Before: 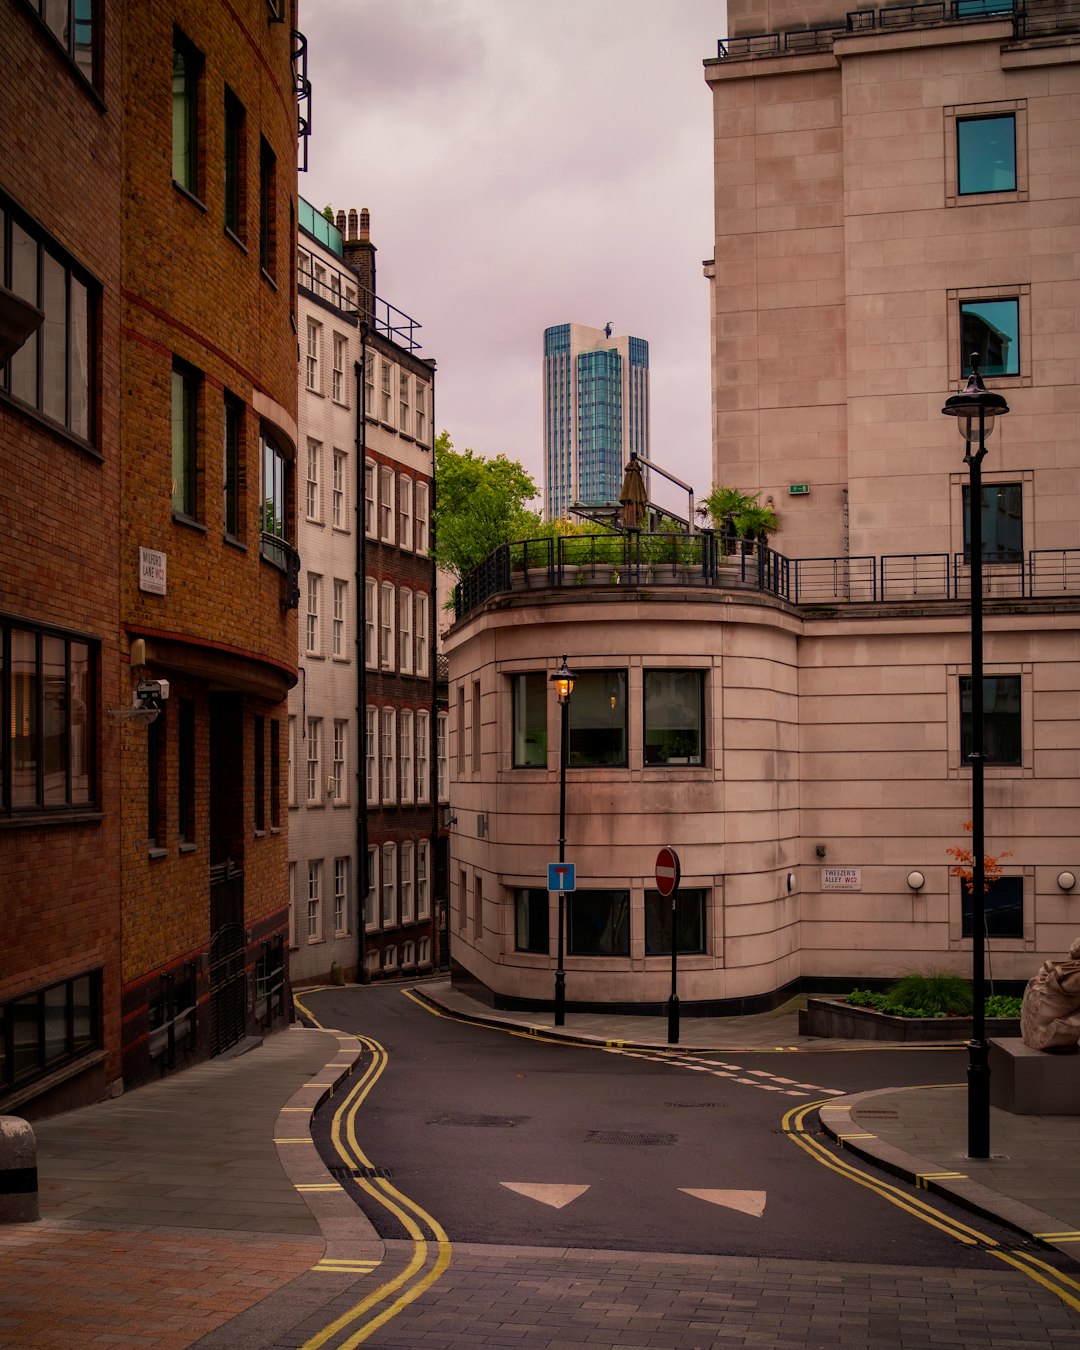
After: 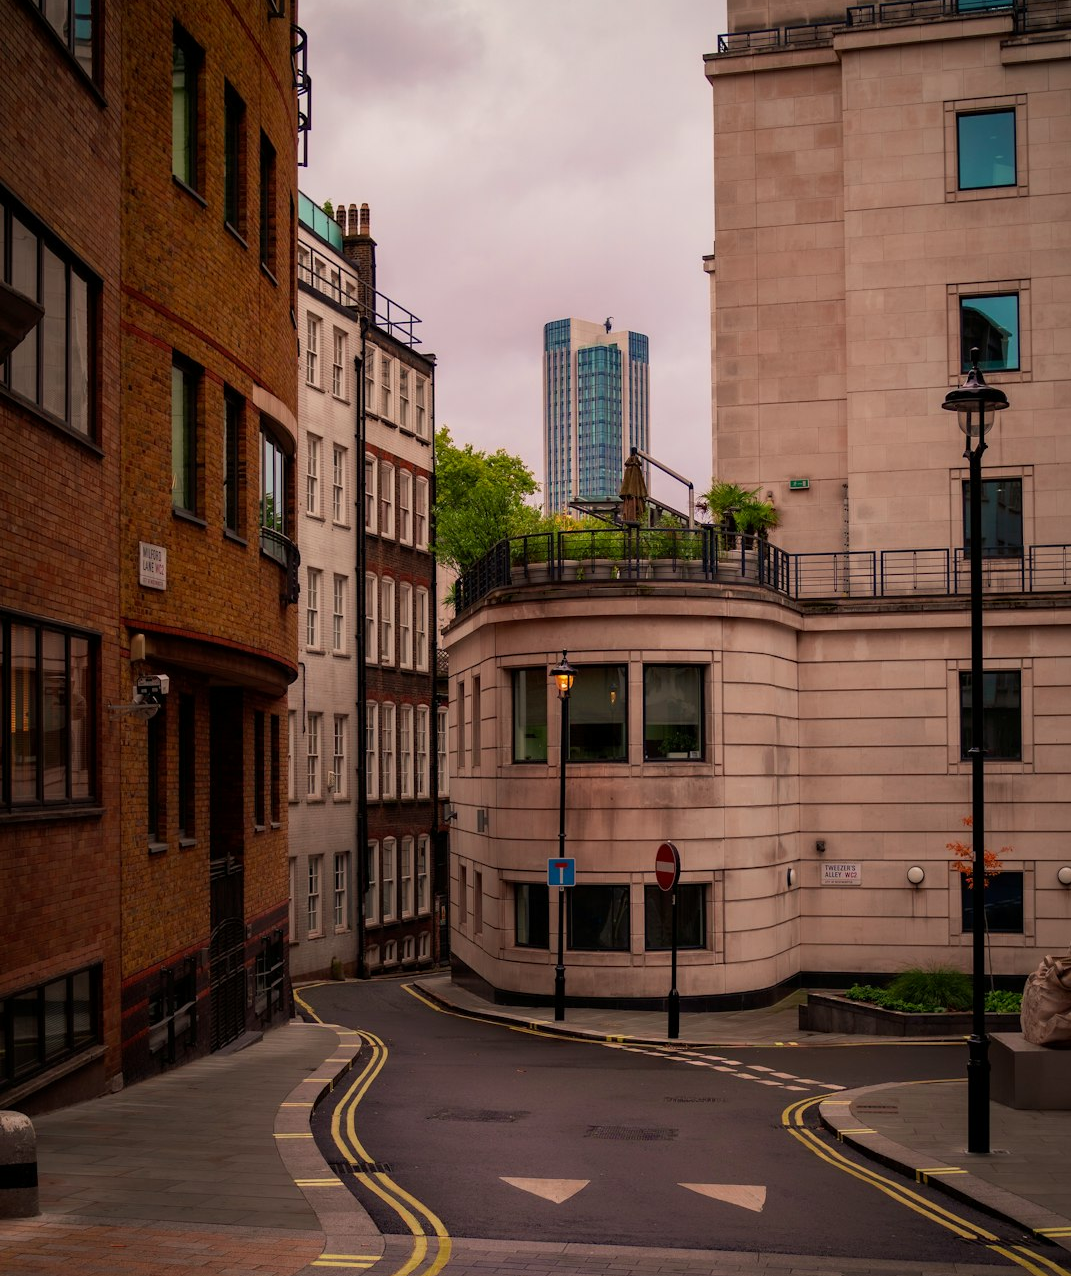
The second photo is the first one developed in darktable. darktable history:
crop: top 0.383%, right 0.258%, bottom 5.053%
